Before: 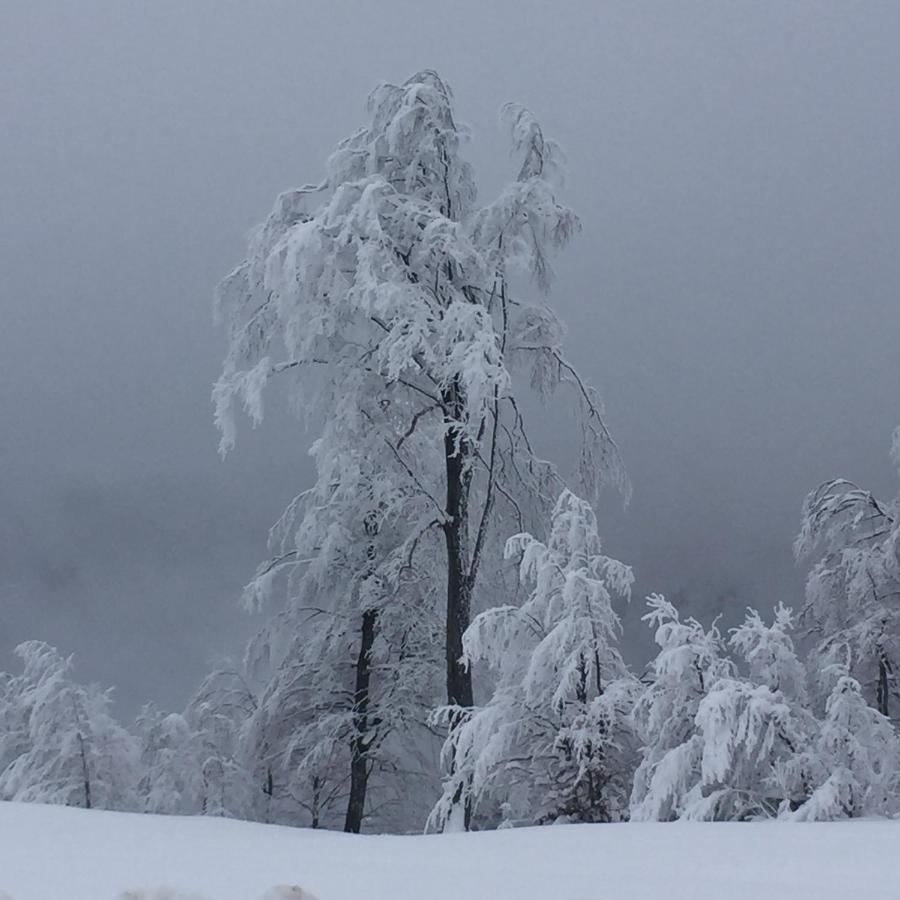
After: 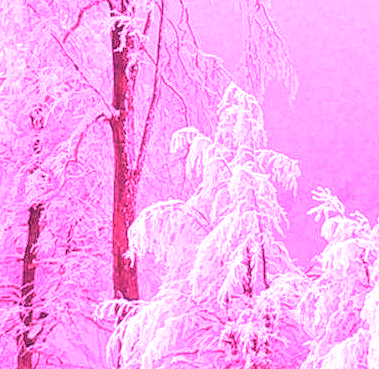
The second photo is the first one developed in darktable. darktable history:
exposure: exposure 1.137 EV, compensate highlight preservation false
white balance: red 4.26, blue 1.802
crop: left 37.221%, top 45.169%, right 20.63%, bottom 13.777%
contrast equalizer: y [[0.5 ×6], [0.5 ×6], [0.5 ×6], [0 ×6], [0, 0.039, 0.251, 0.29, 0.293, 0.292]]
